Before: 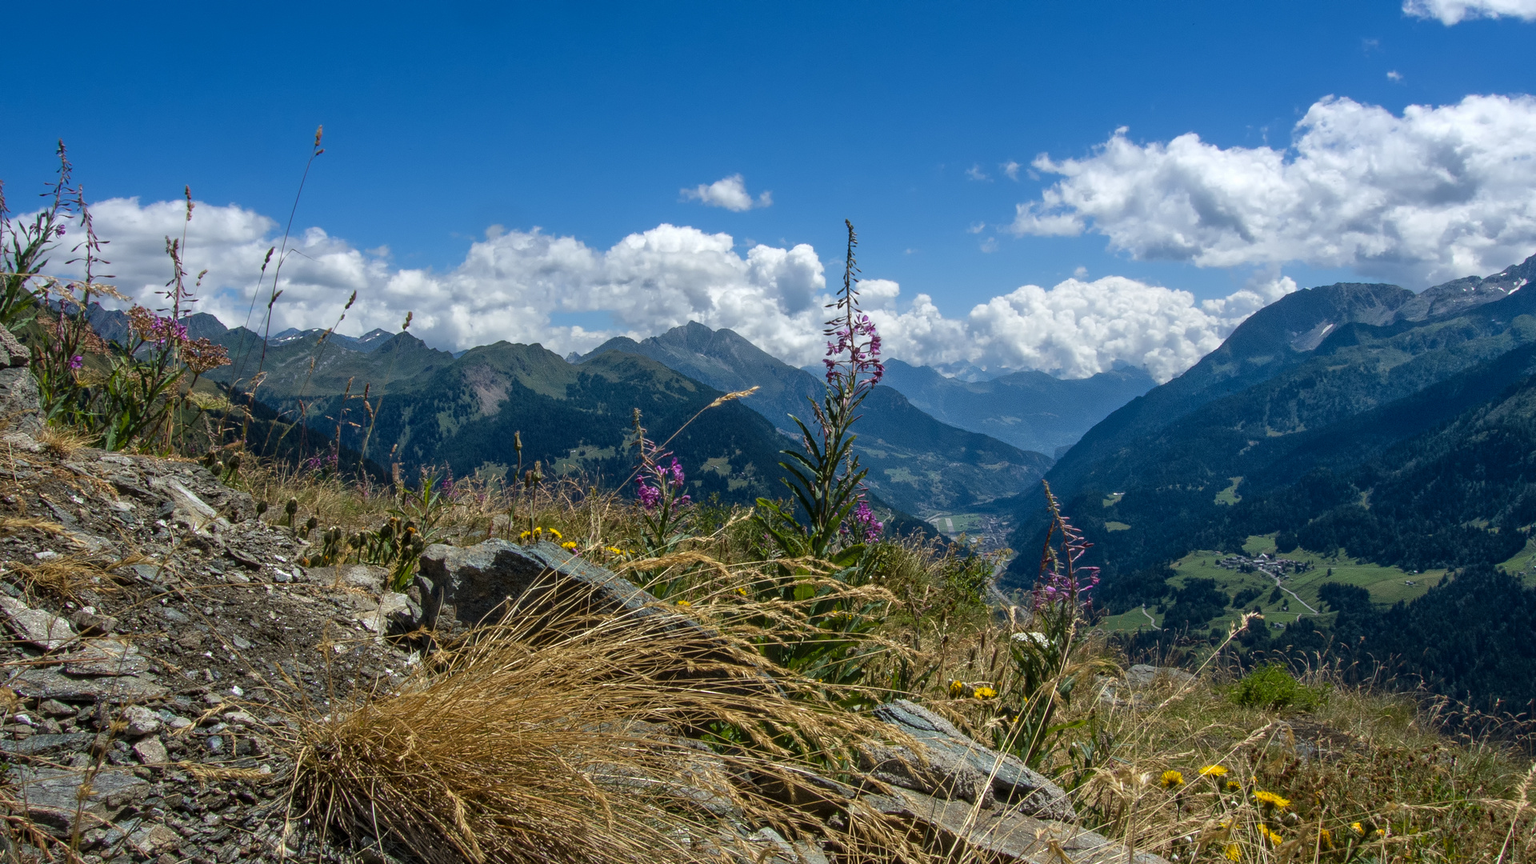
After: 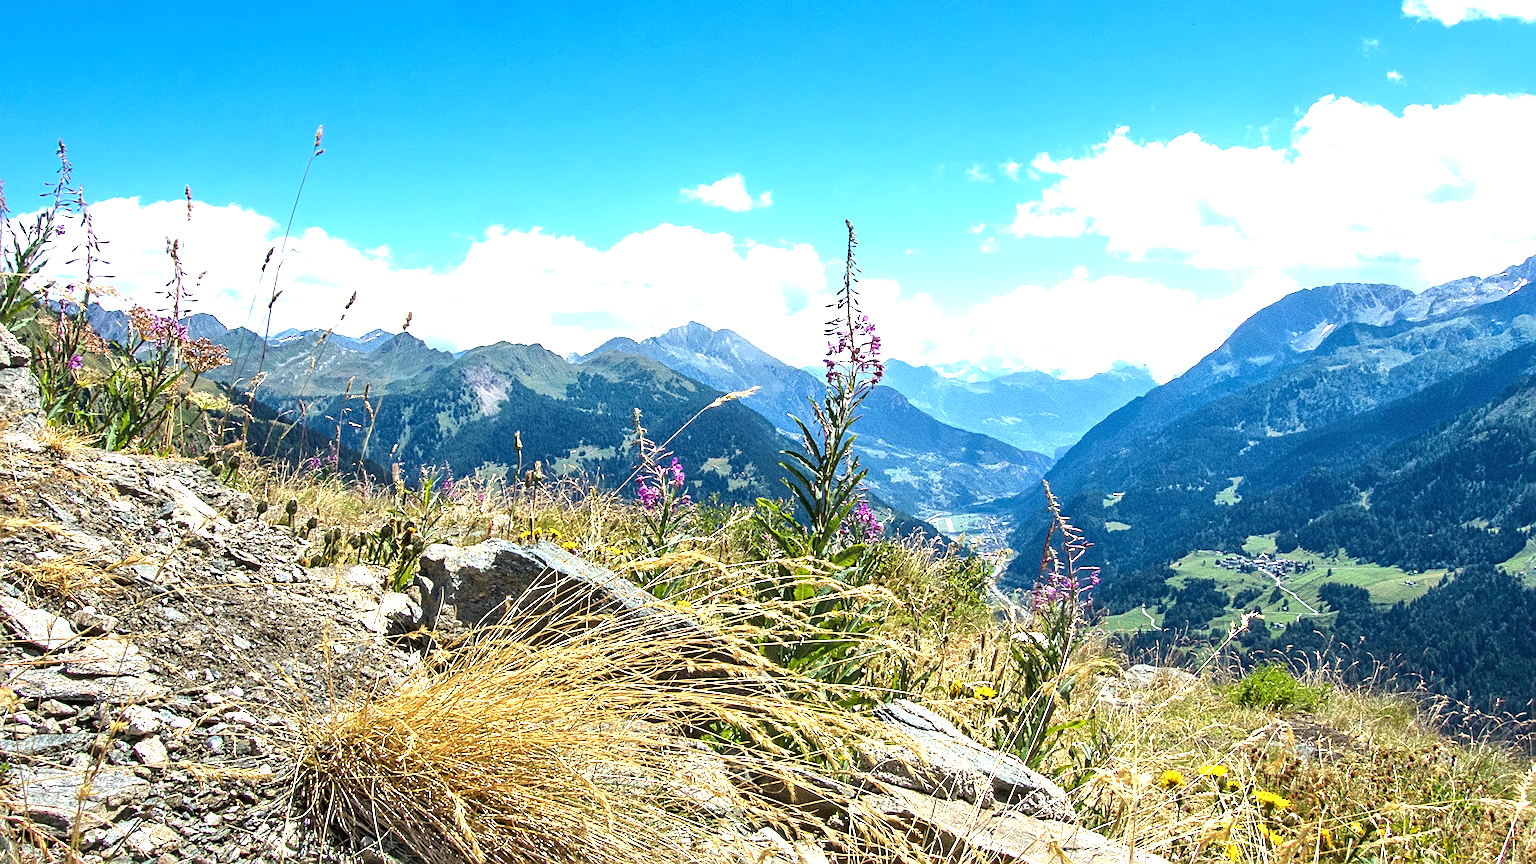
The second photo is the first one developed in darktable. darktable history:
exposure: black level correction 0, exposure 1.379 EV, compensate exposure bias true, compensate highlight preservation false
sharpen: on, module defaults
